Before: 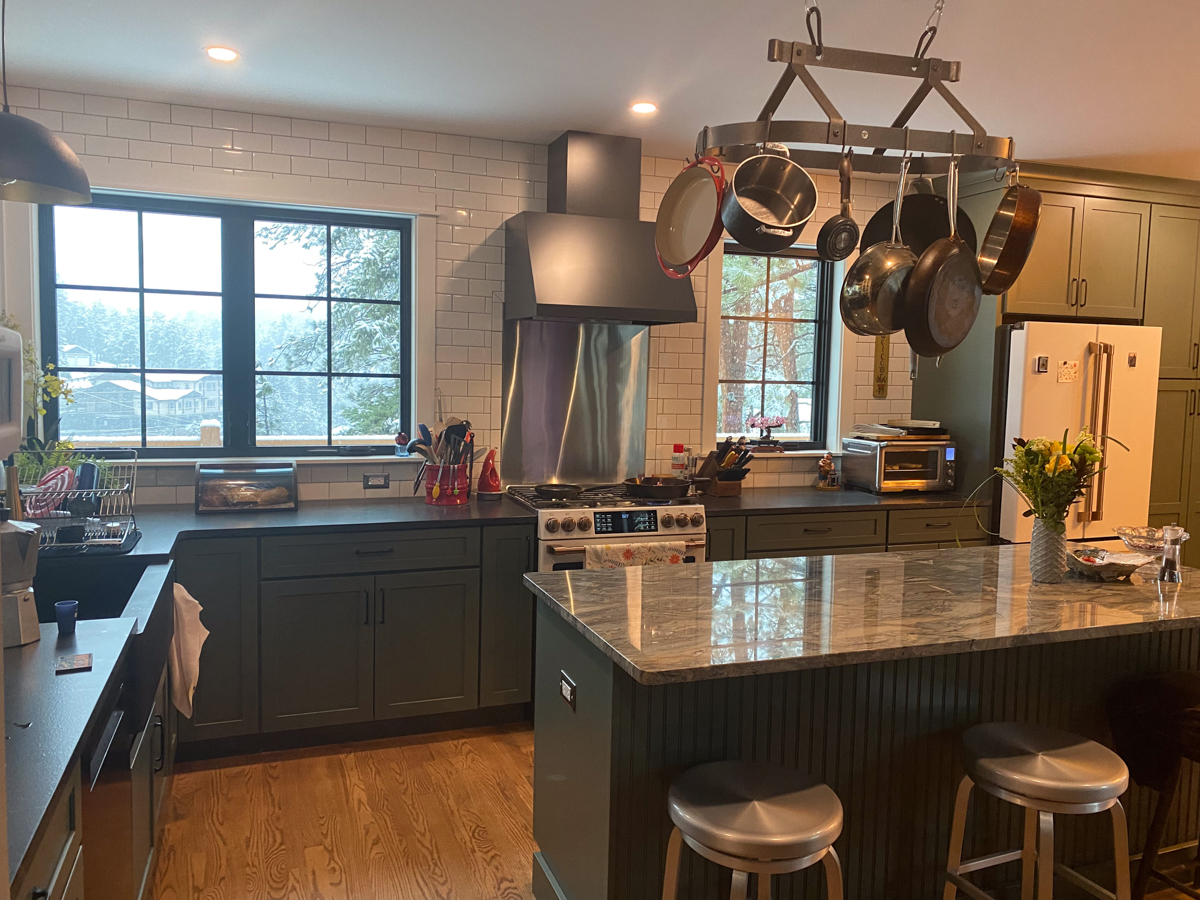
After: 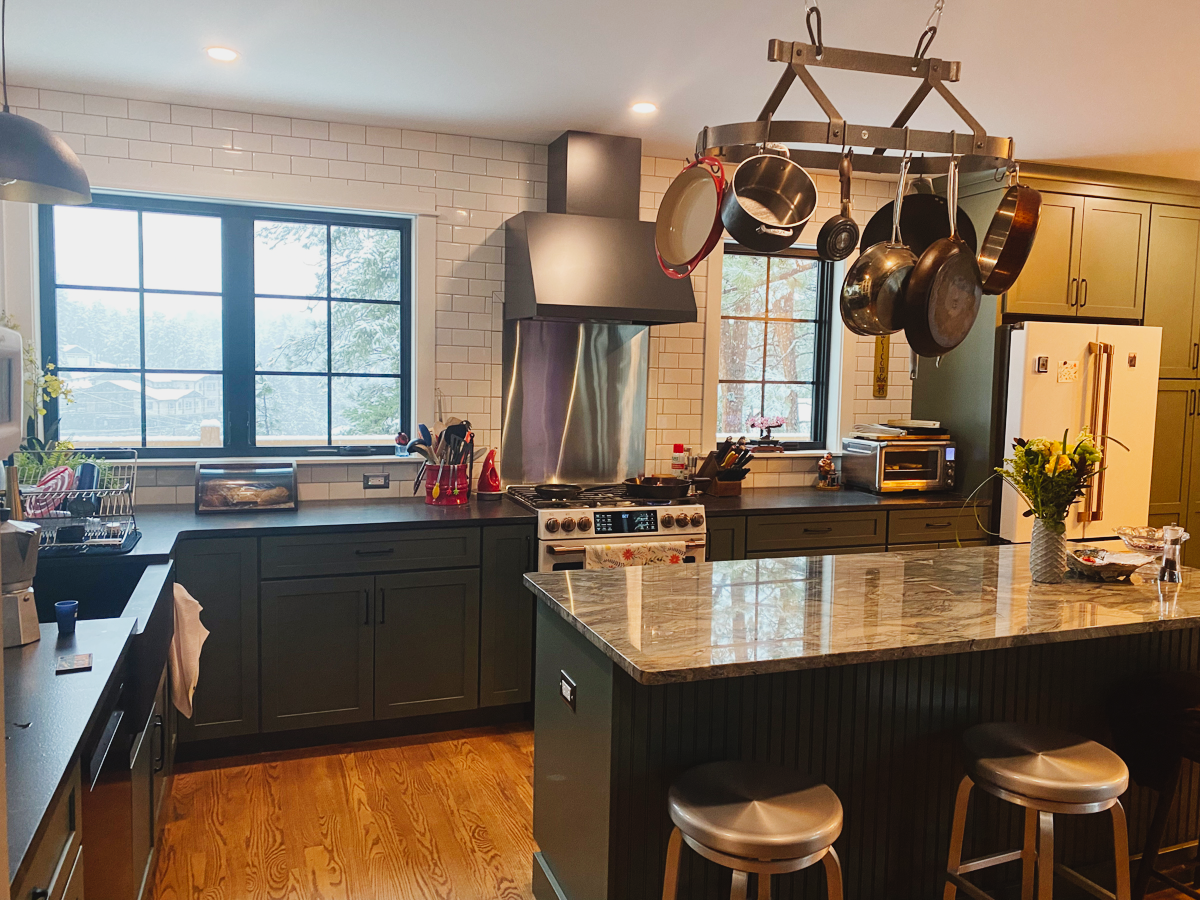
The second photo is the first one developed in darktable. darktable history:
tone curve: curves: ch0 [(0, 0.03) (0.113, 0.087) (0.207, 0.184) (0.515, 0.612) (0.712, 0.793) (1, 0.946)]; ch1 [(0, 0) (0.172, 0.123) (0.317, 0.279) (0.407, 0.401) (0.476, 0.482) (0.505, 0.499) (0.534, 0.534) (0.632, 0.645) (0.726, 0.745) (1, 1)]; ch2 [(0, 0) (0.411, 0.424) (0.505, 0.505) (0.521, 0.524) (0.541, 0.569) (0.65, 0.699) (1, 1)], preserve colors none
